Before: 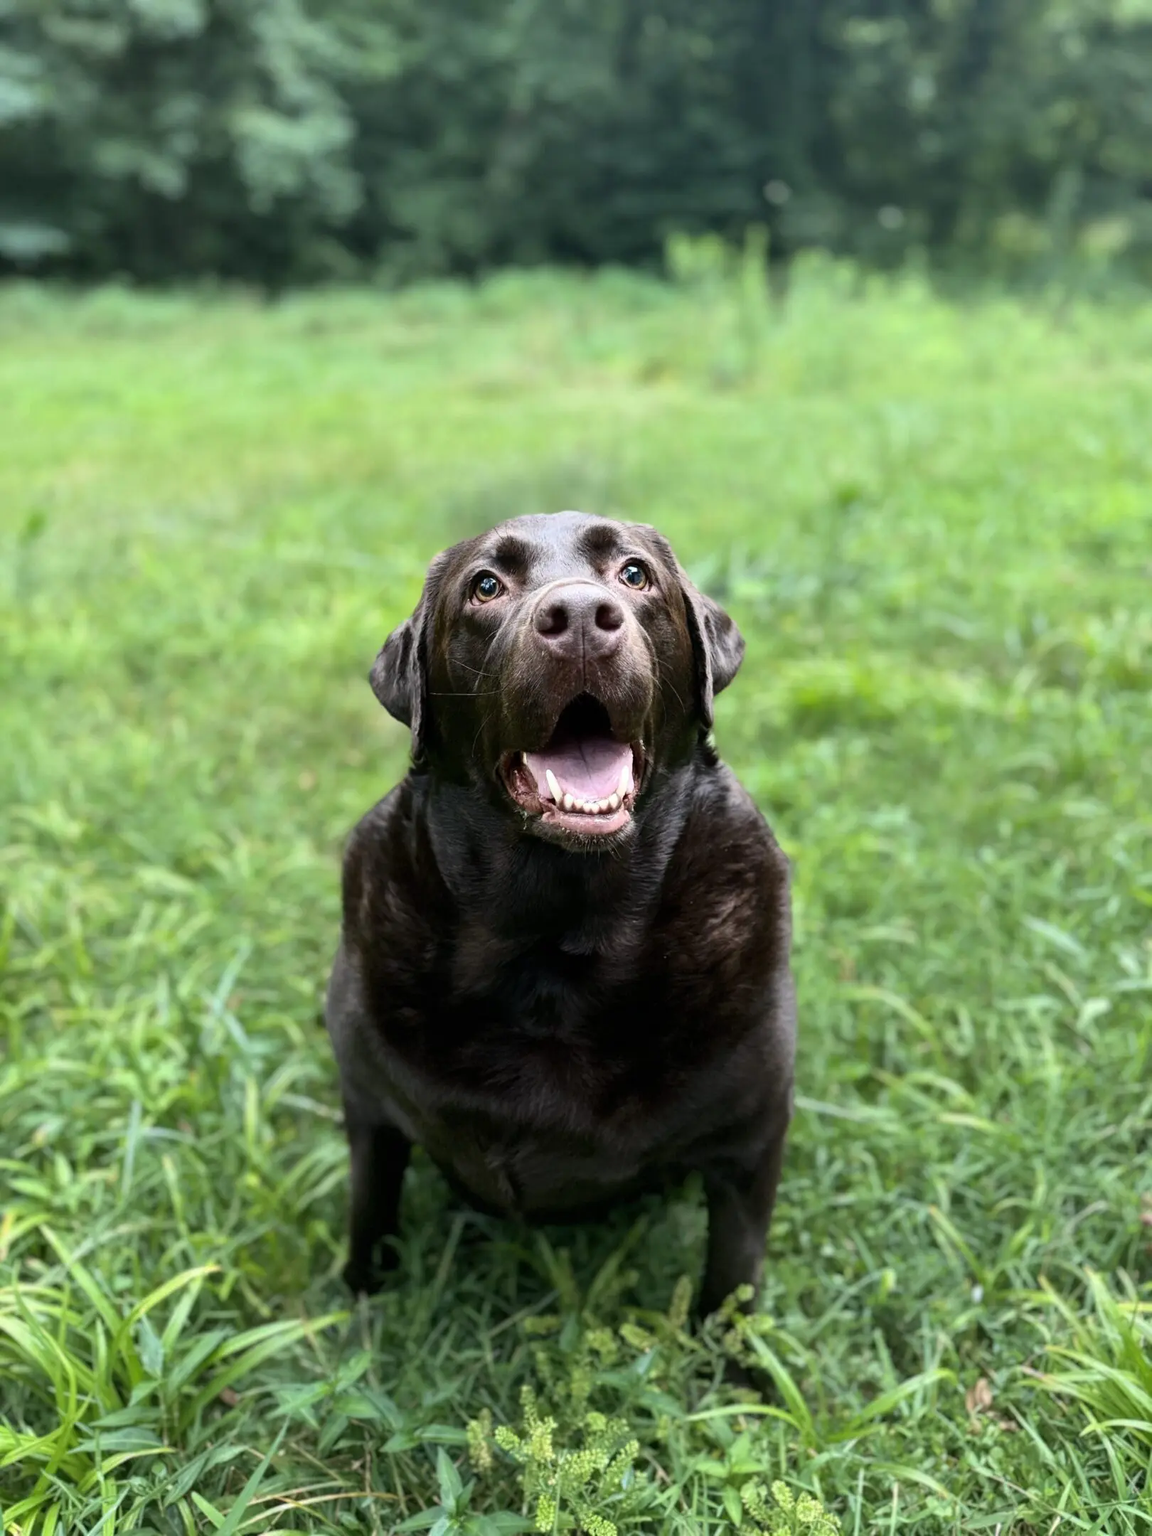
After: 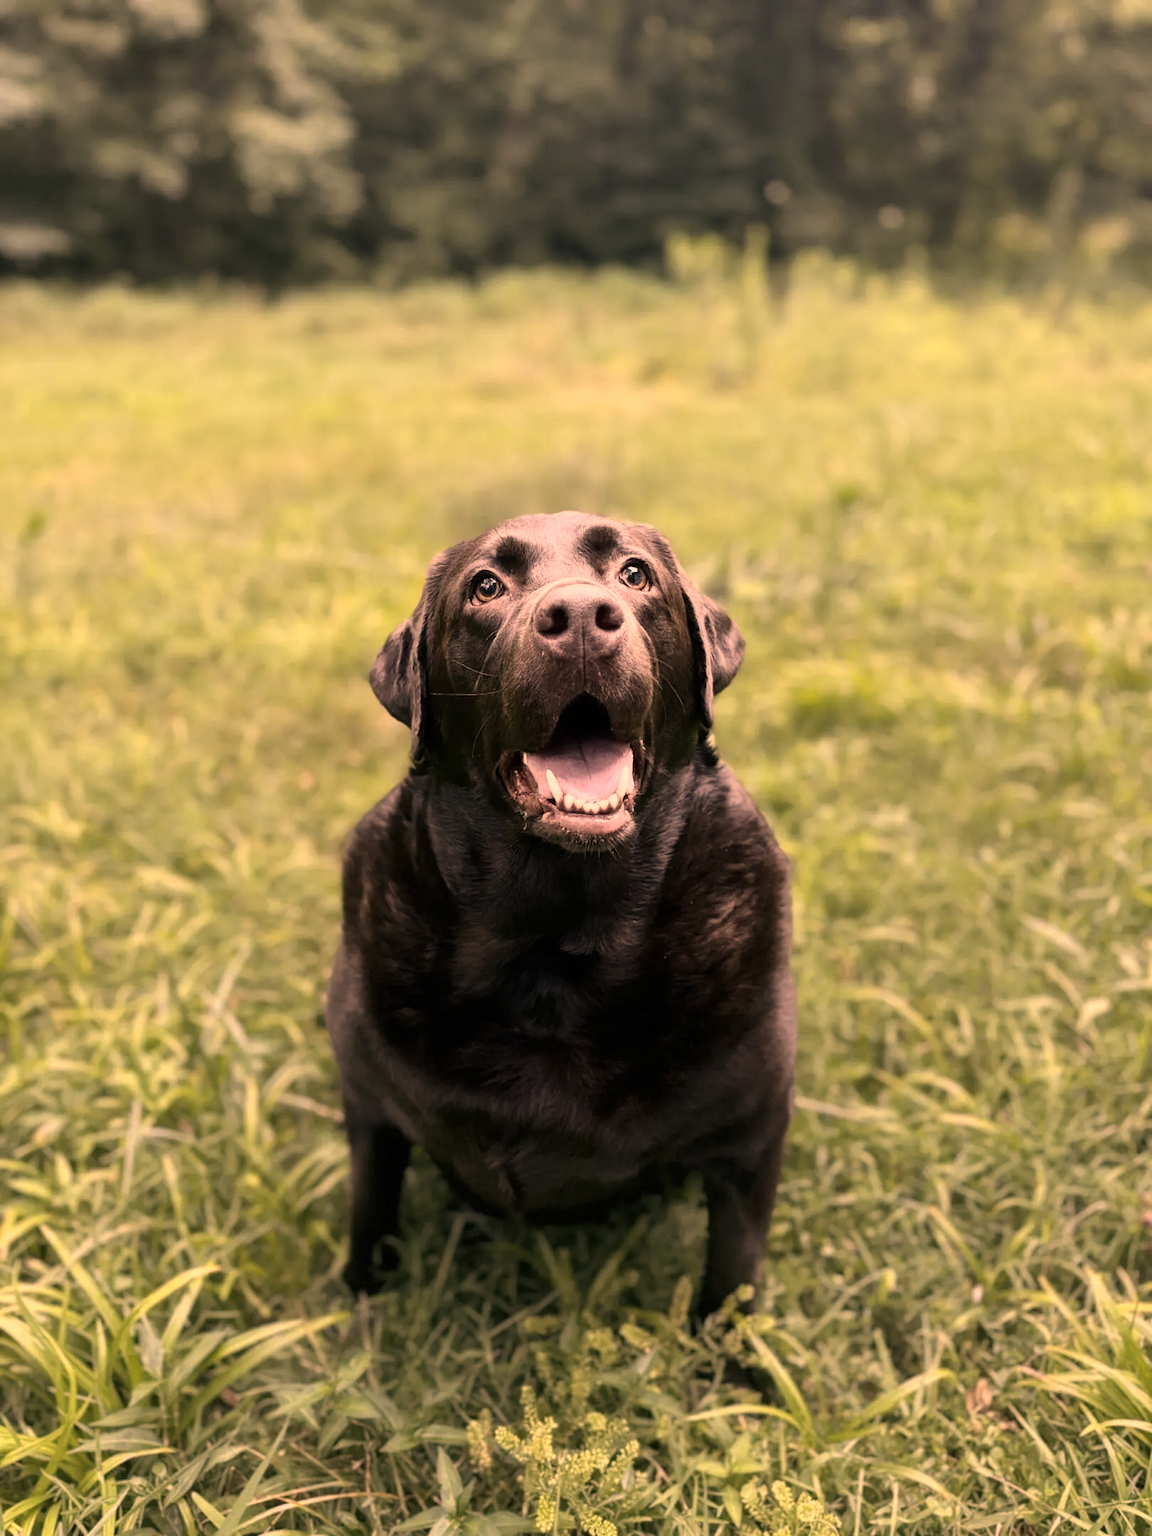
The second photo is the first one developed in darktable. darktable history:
color correction: highlights a* 39.7, highlights b* 39.68, saturation 0.695
